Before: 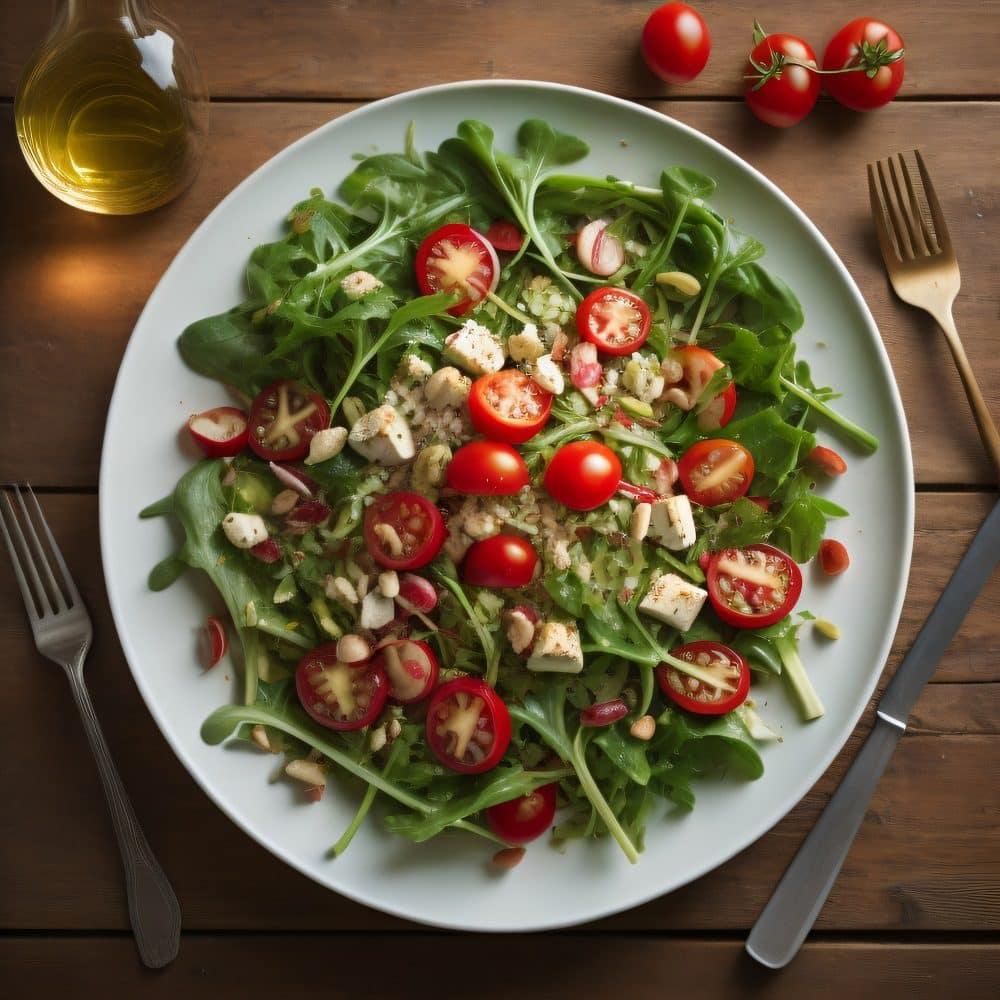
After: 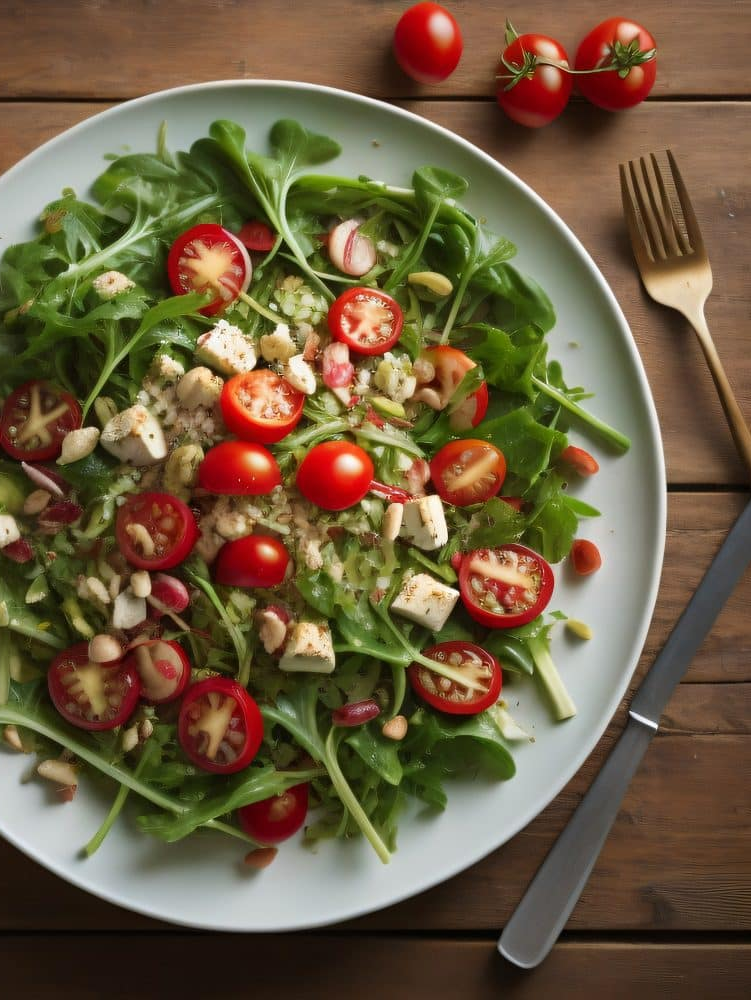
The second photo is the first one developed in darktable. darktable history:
crop and rotate: left 24.843%
